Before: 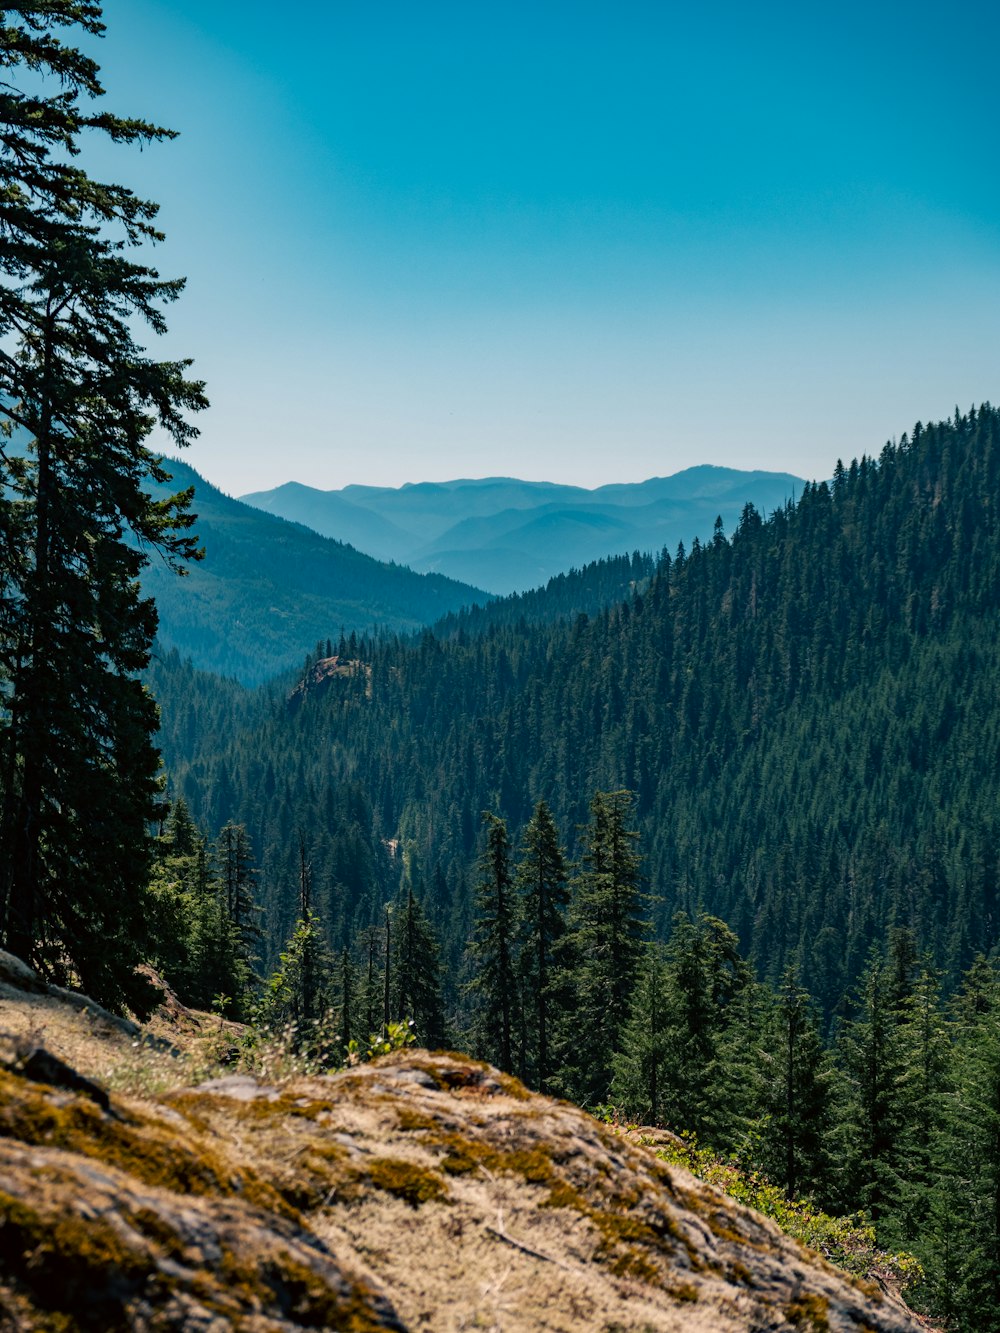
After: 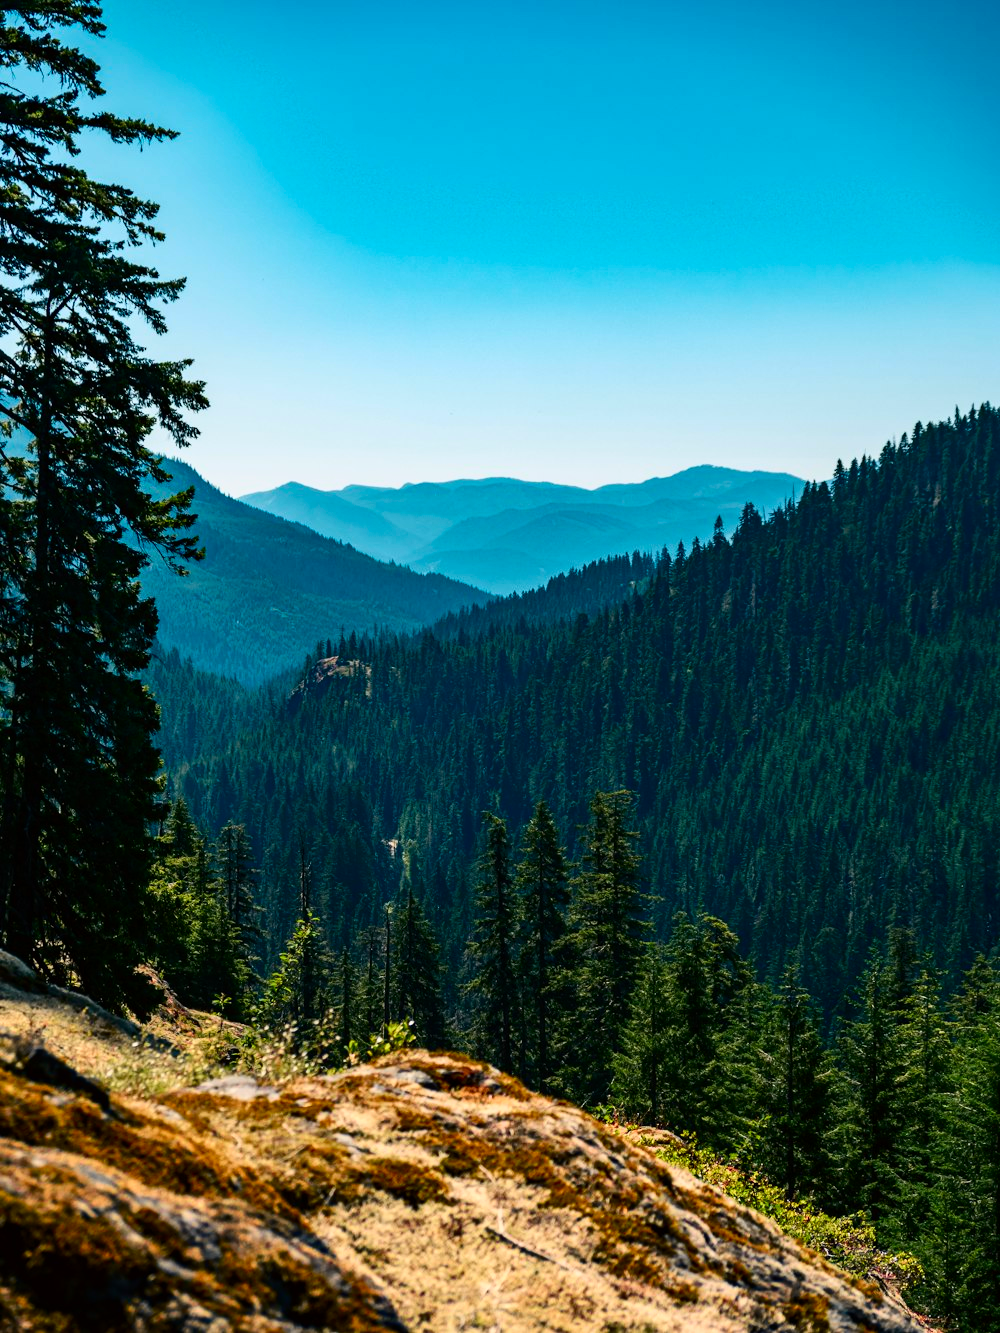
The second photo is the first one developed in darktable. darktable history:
tone curve: curves: ch0 [(0, 0) (0.187, 0.12) (0.384, 0.363) (0.618, 0.698) (0.754, 0.857) (0.875, 0.956) (1, 0.987)]; ch1 [(0, 0) (0.402, 0.36) (0.476, 0.466) (0.501, 0.501) (0.518, 0.514) (0.564, 0.608) (0.614, 0.664) (0.692, 0.744) (1, 1)]; ch2 [(0, 0) (0.435, 0.412) (0.483, 0.481) (0.503, 0.503) (0.522, 0.535) (0.563, 0.601) (0.627, 0.699) (0.699, 0.753) (0.997, 0.858)], color space Lab, independent channels
